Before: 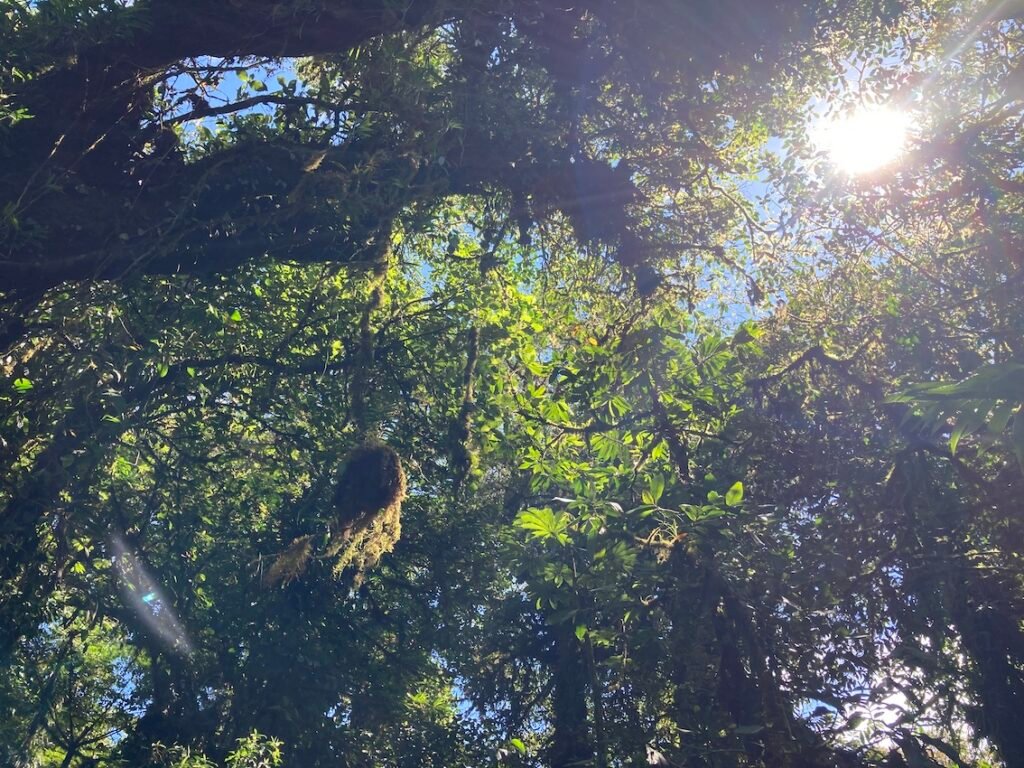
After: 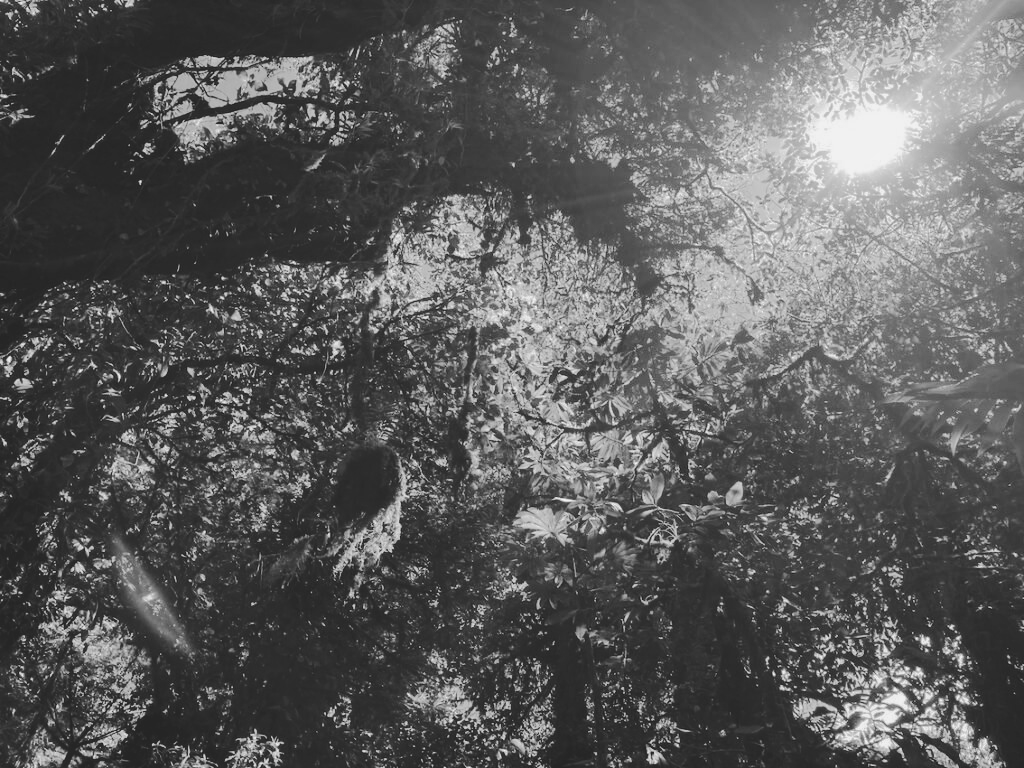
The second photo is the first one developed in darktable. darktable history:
monochrome: a 30.25, b 92.03
tone curve: curves: ch0 [(0, 0) (0.003, 0.15) (0.011, 0.151) (0.025, 0.15) (0.044, 0.15) (0.069, 0.151) (0.1, 0.153) (0.136, 0.16) (0.177, 0.183) (0.224, 0.21) (0.277, 0.253) (0.335, 0.309) (0.399, 0.389) (0.468, 0.479) (0.543, 0.58) (0.623, 0.677) (0.709, 0.747) (0.801, 0.808) (0.898, 0.87) (1, 1)], preserve colors none
